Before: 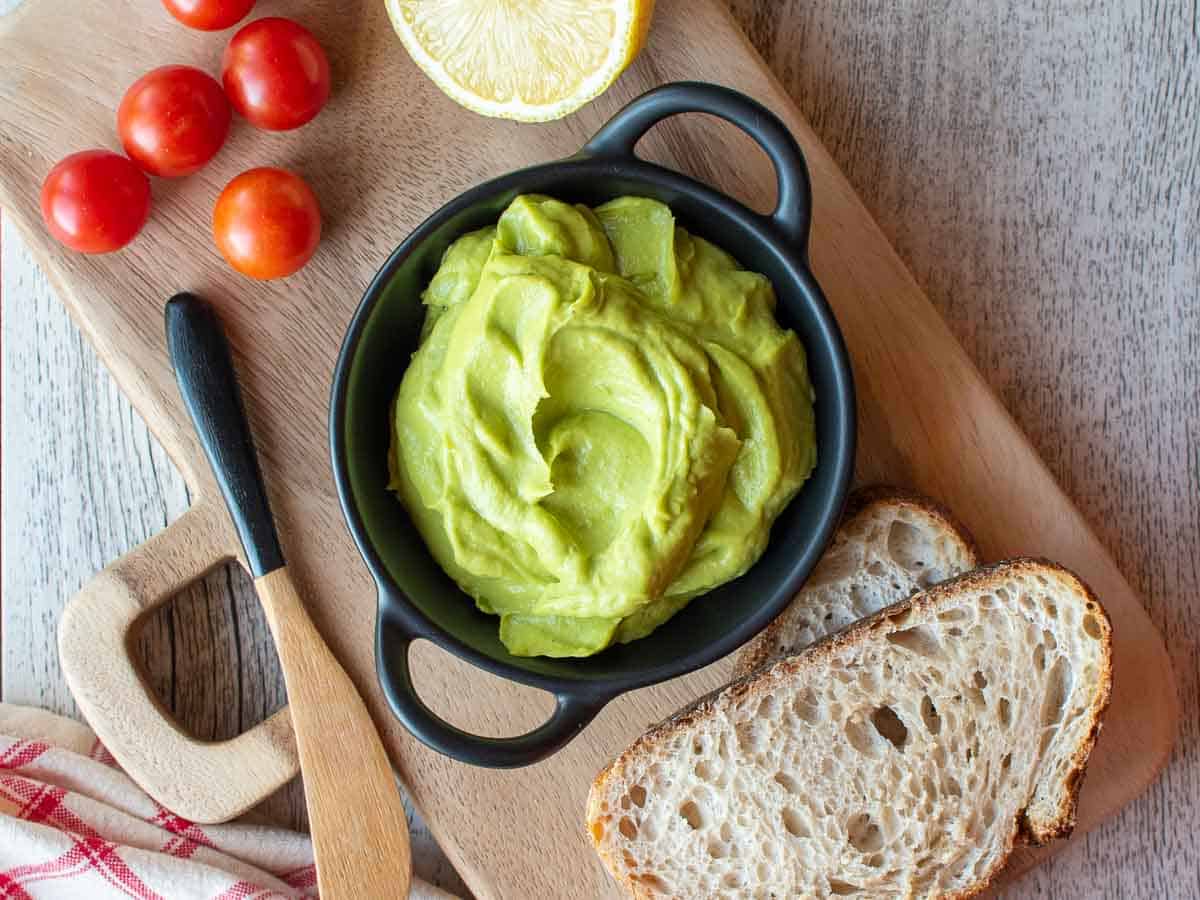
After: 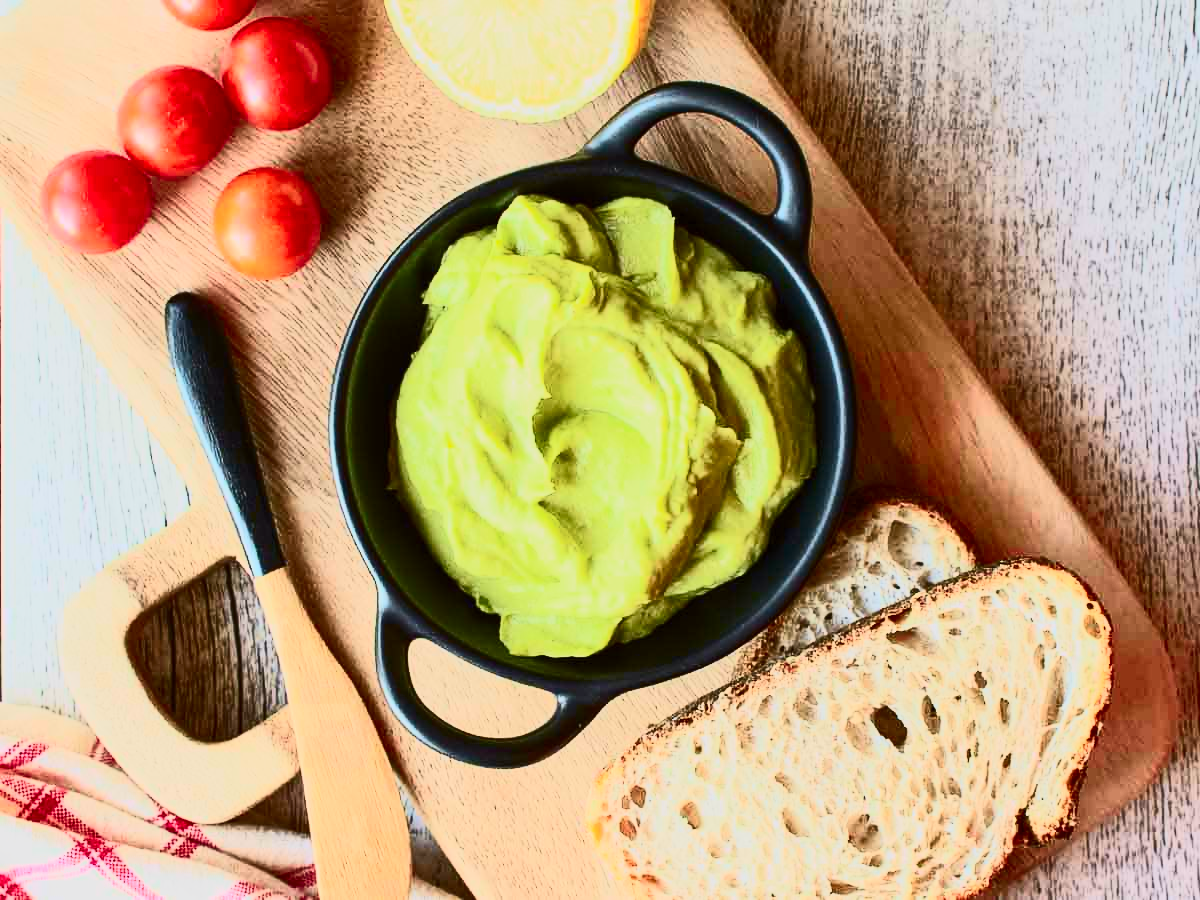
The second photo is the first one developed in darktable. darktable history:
tone curve: curves: ch0 [(0, 0) (0.091, 0.066) (0.184, 0.16) (0.491, 0.519) (0.748, 0.765) (1, 0.919)]; ch1 [(0, 0) (0.179, 0.173) (0.322, 0.32) (0.424, 0.424) (0.502, 0.504) (0.56, 0.575) (0.631, 0.675) (0.777, 0.806) (1, 1)]; ch2 [(0, 0) (0.434, 0.447) (0.485, 0.495) (0.524, 0.563) (0.676, 0.691) (1, 1)], color space Lab, independent channels, preserve colors none
contrast brightness saturation: contrast 0.62, brightness 0.358, saturation 0.136
